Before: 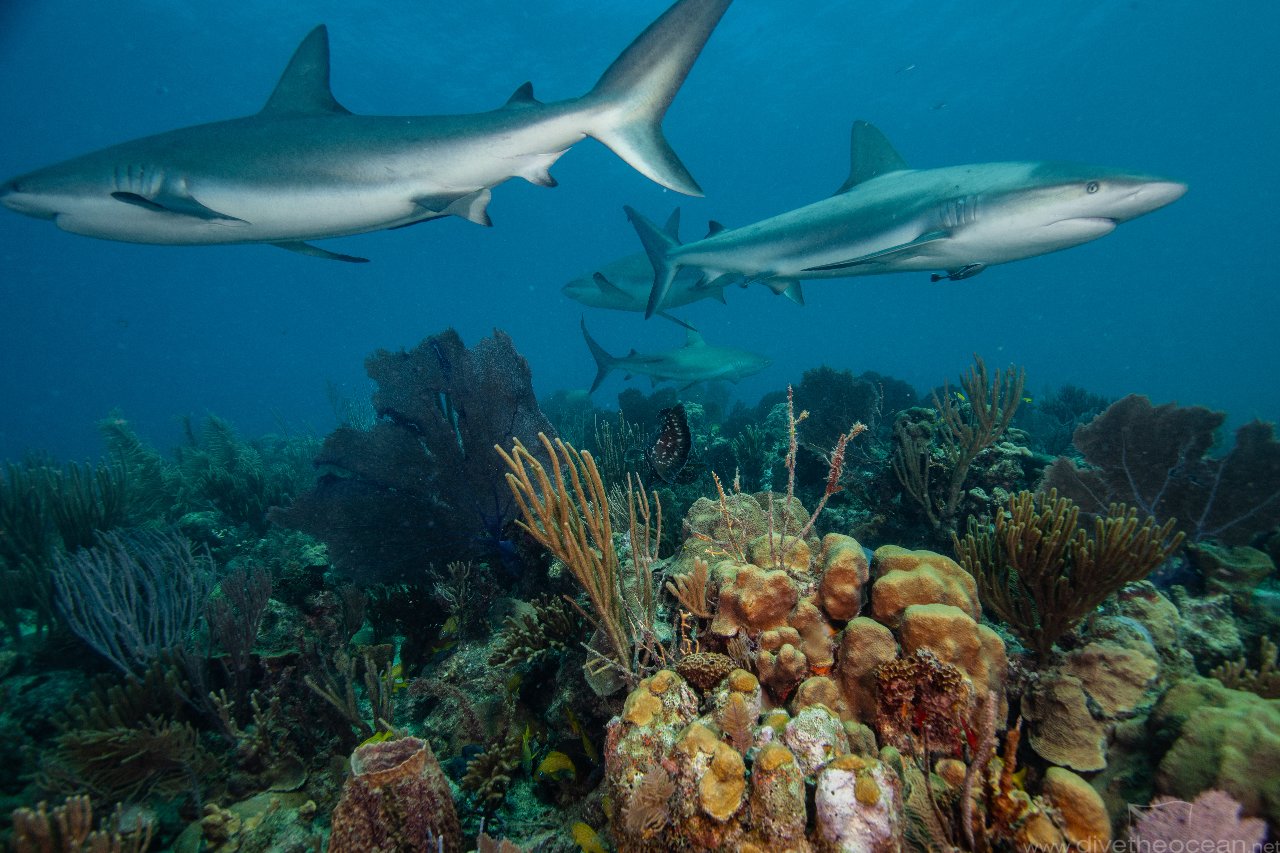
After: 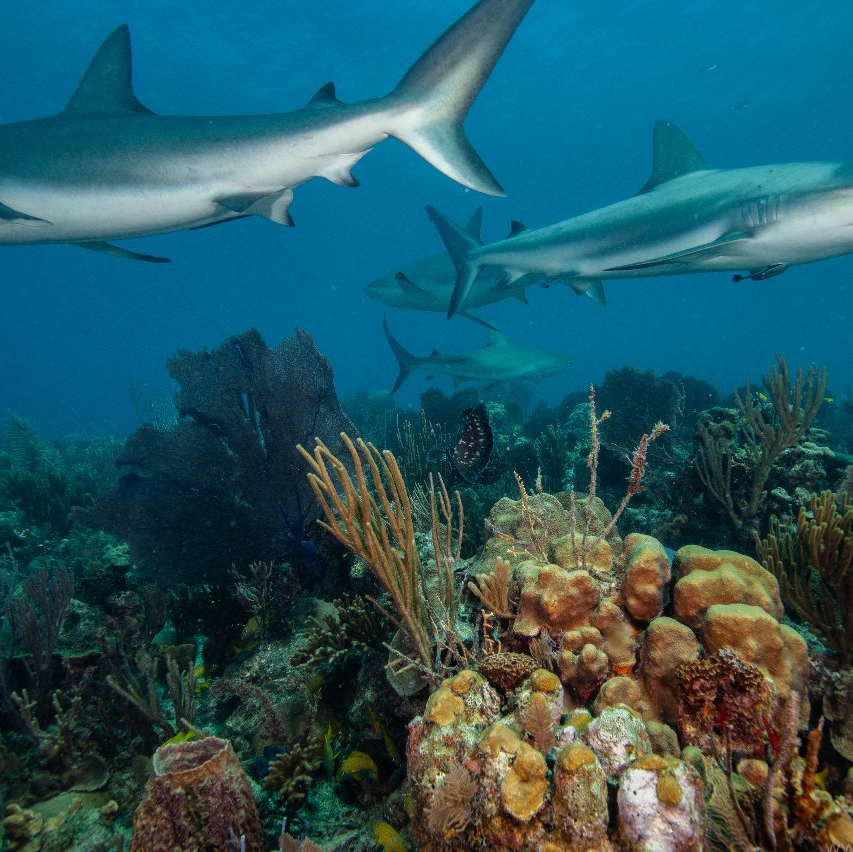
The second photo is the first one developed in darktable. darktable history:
crop and rotate: left 15.546%, right 17.787%
shadows and highlights: shadows 0, highlights 40
